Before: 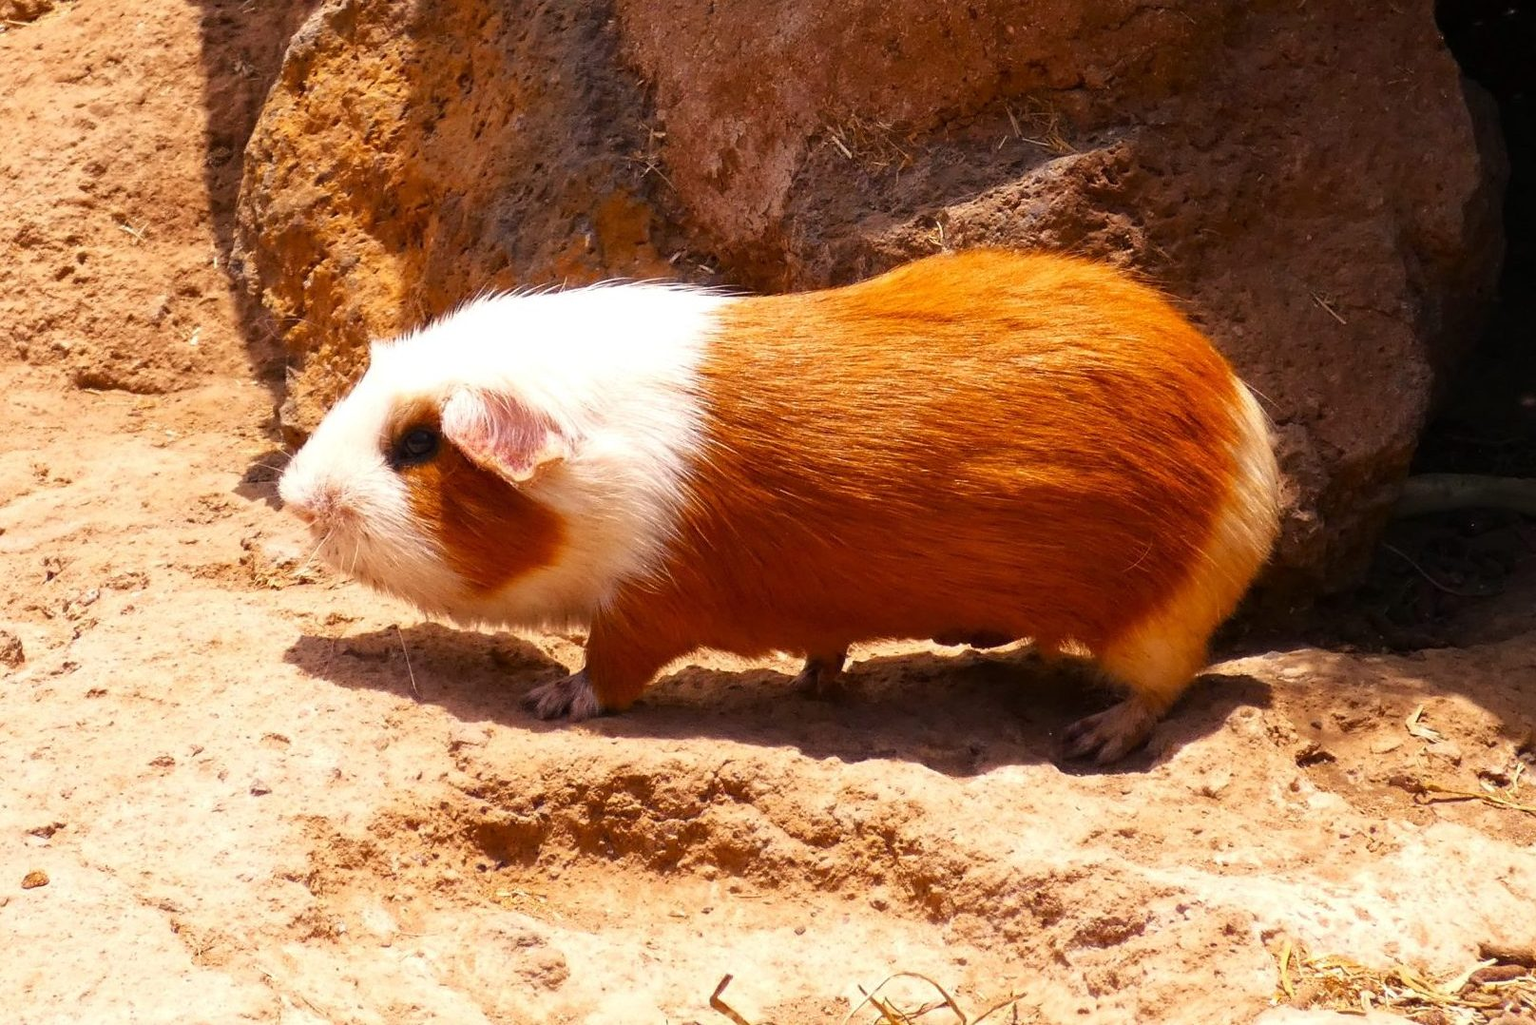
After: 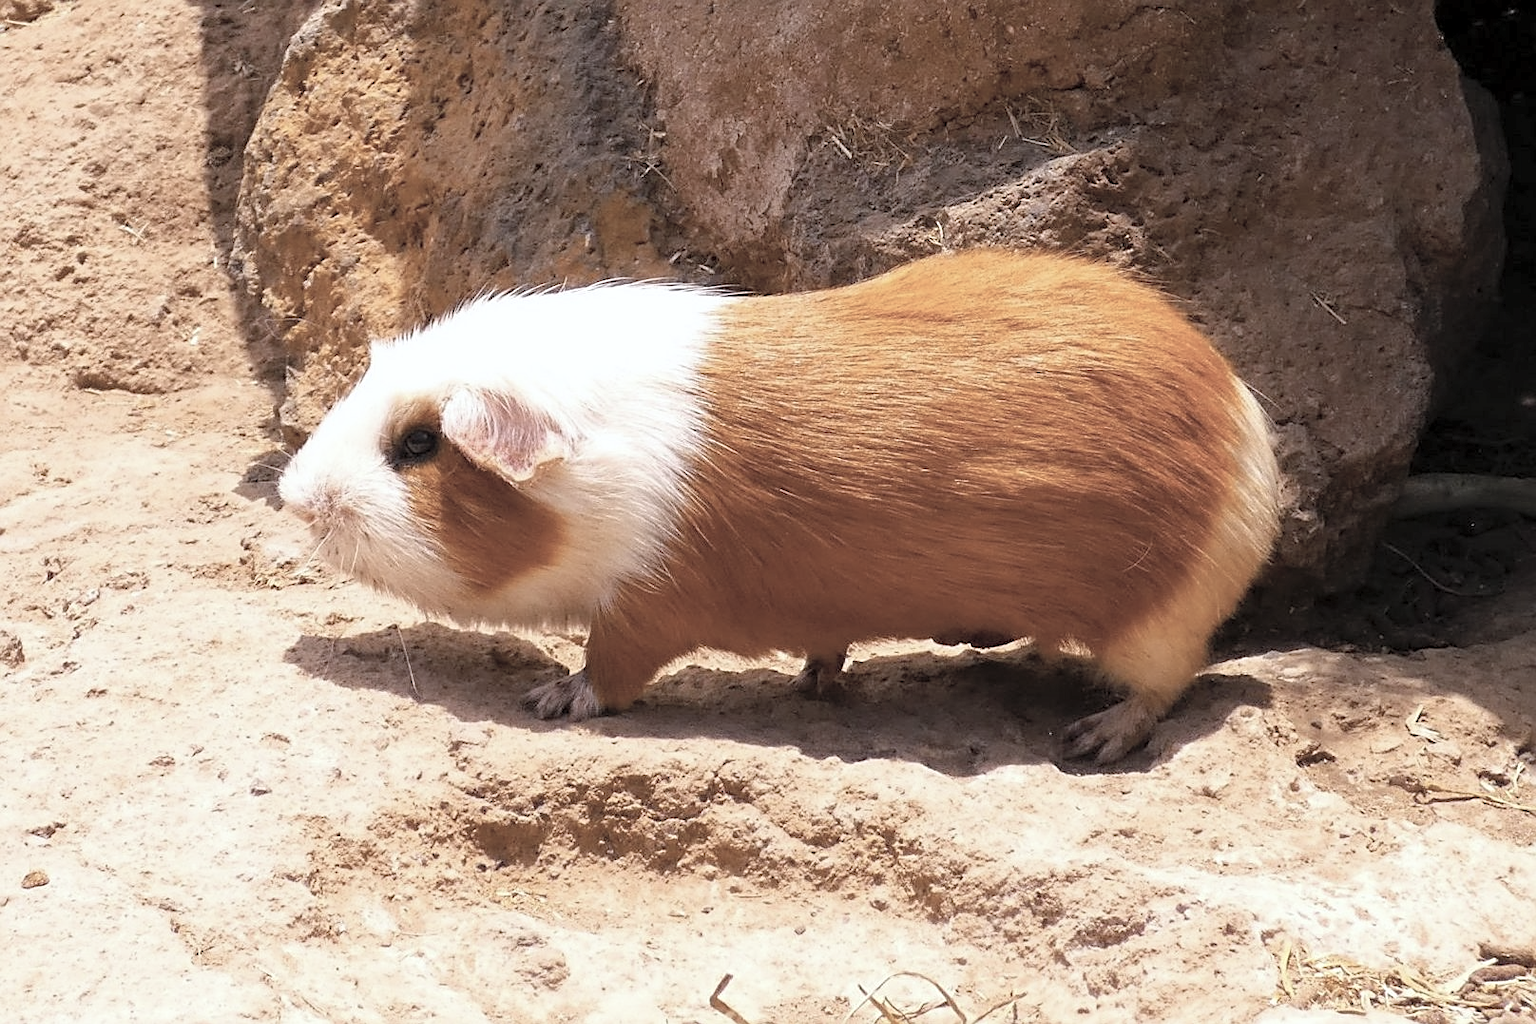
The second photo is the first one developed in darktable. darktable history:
sharpen: on, module defaults
white balance: red 0.976, blue 1.04
contrast brightness saturation: brightness 0.18, saturation -0.5
exposure: black level correction 0.001, compensate highlight preservation false
